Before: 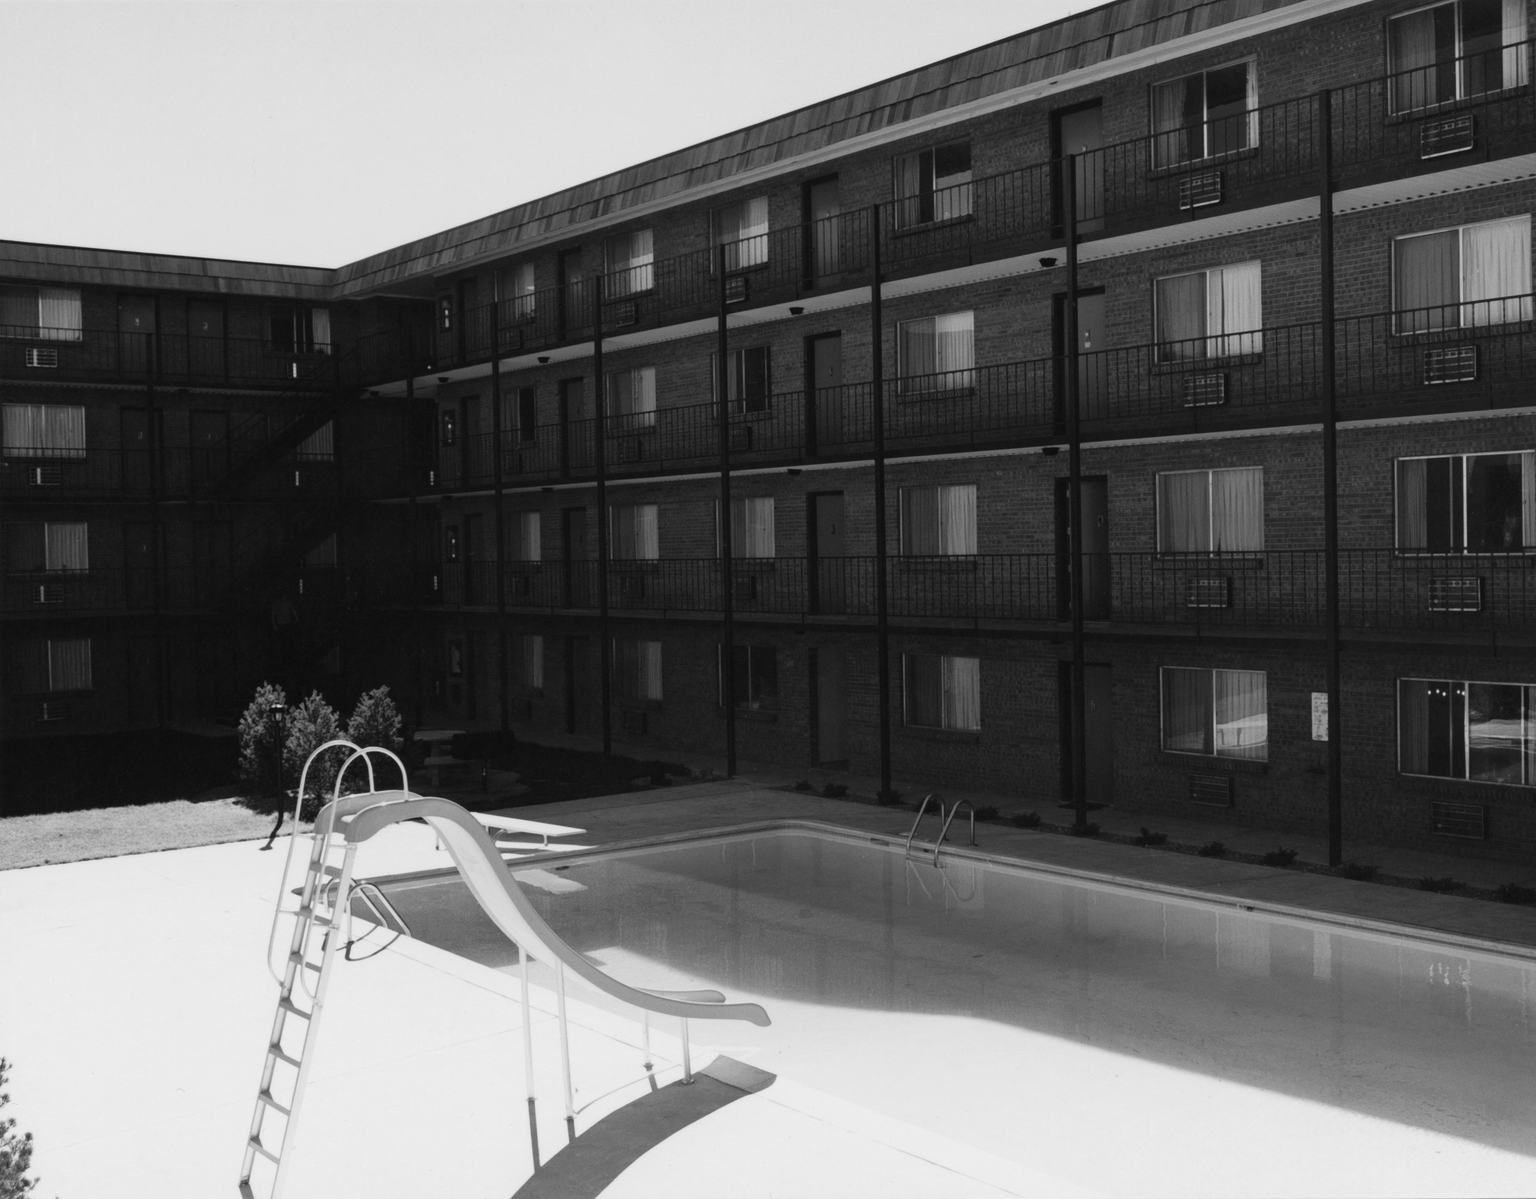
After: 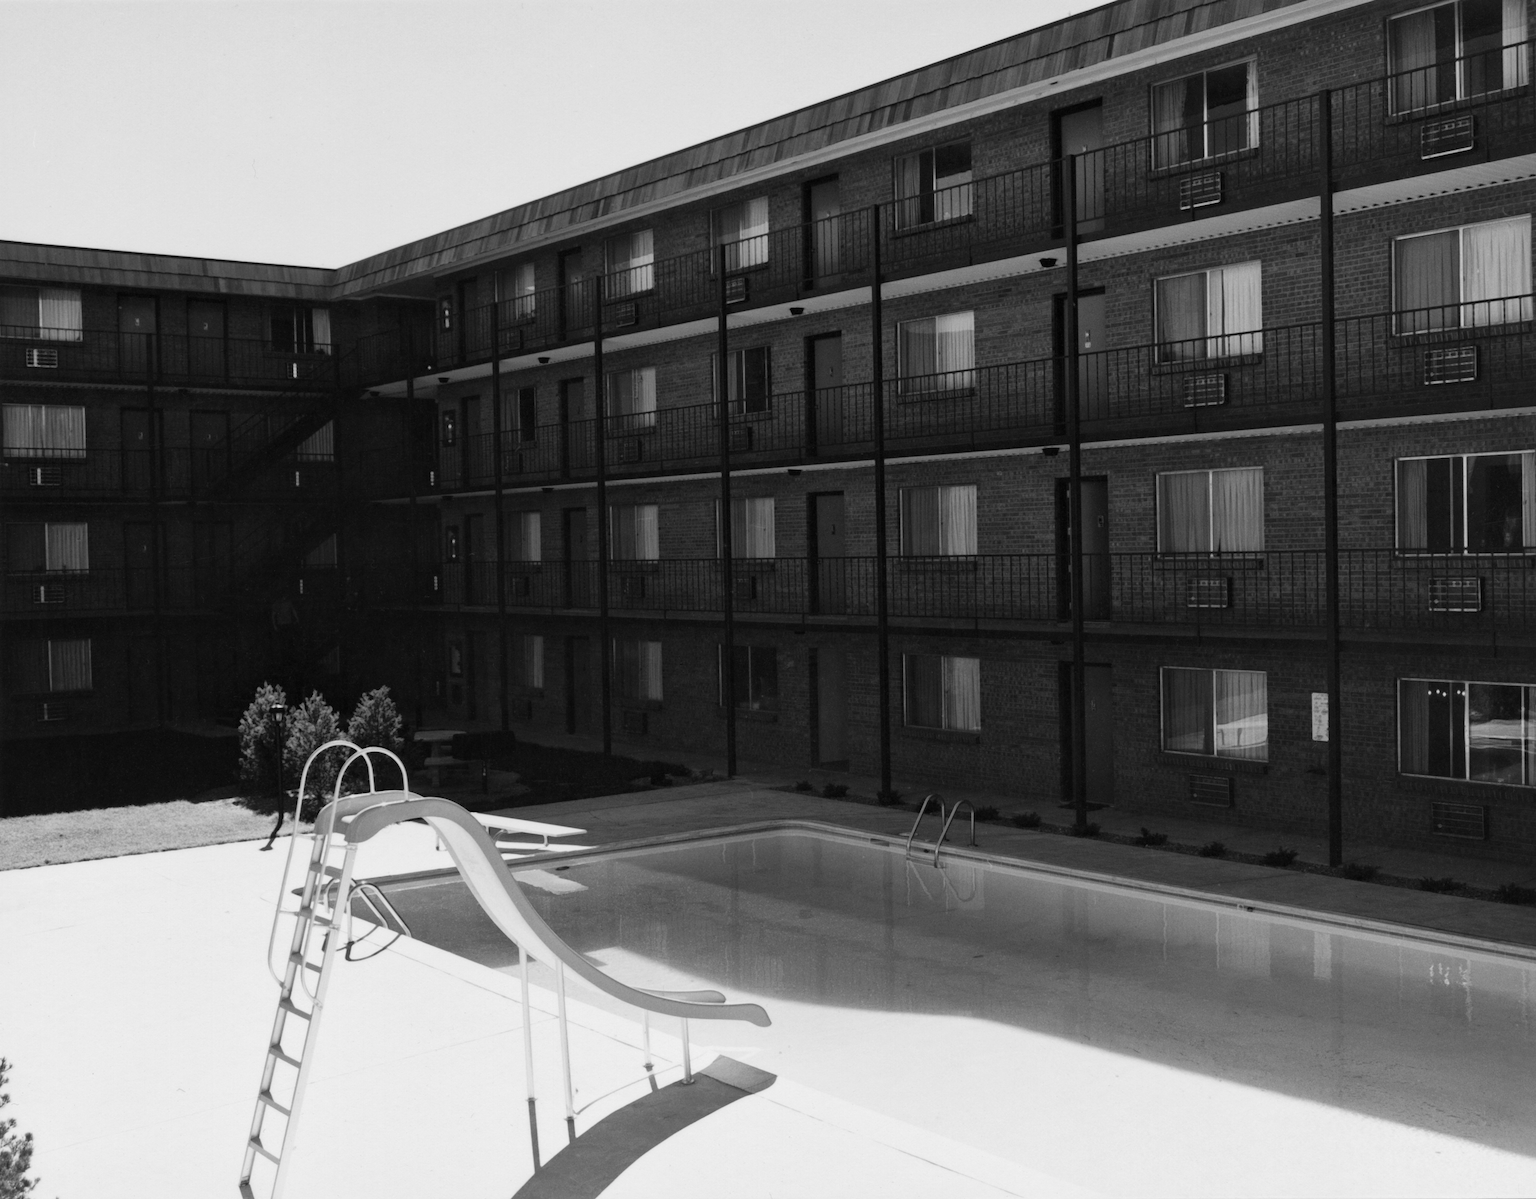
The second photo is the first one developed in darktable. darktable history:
local contrast: mode bilateral grid, contrast 26, coarseness 50, detail 123%, midtone range 0.2
